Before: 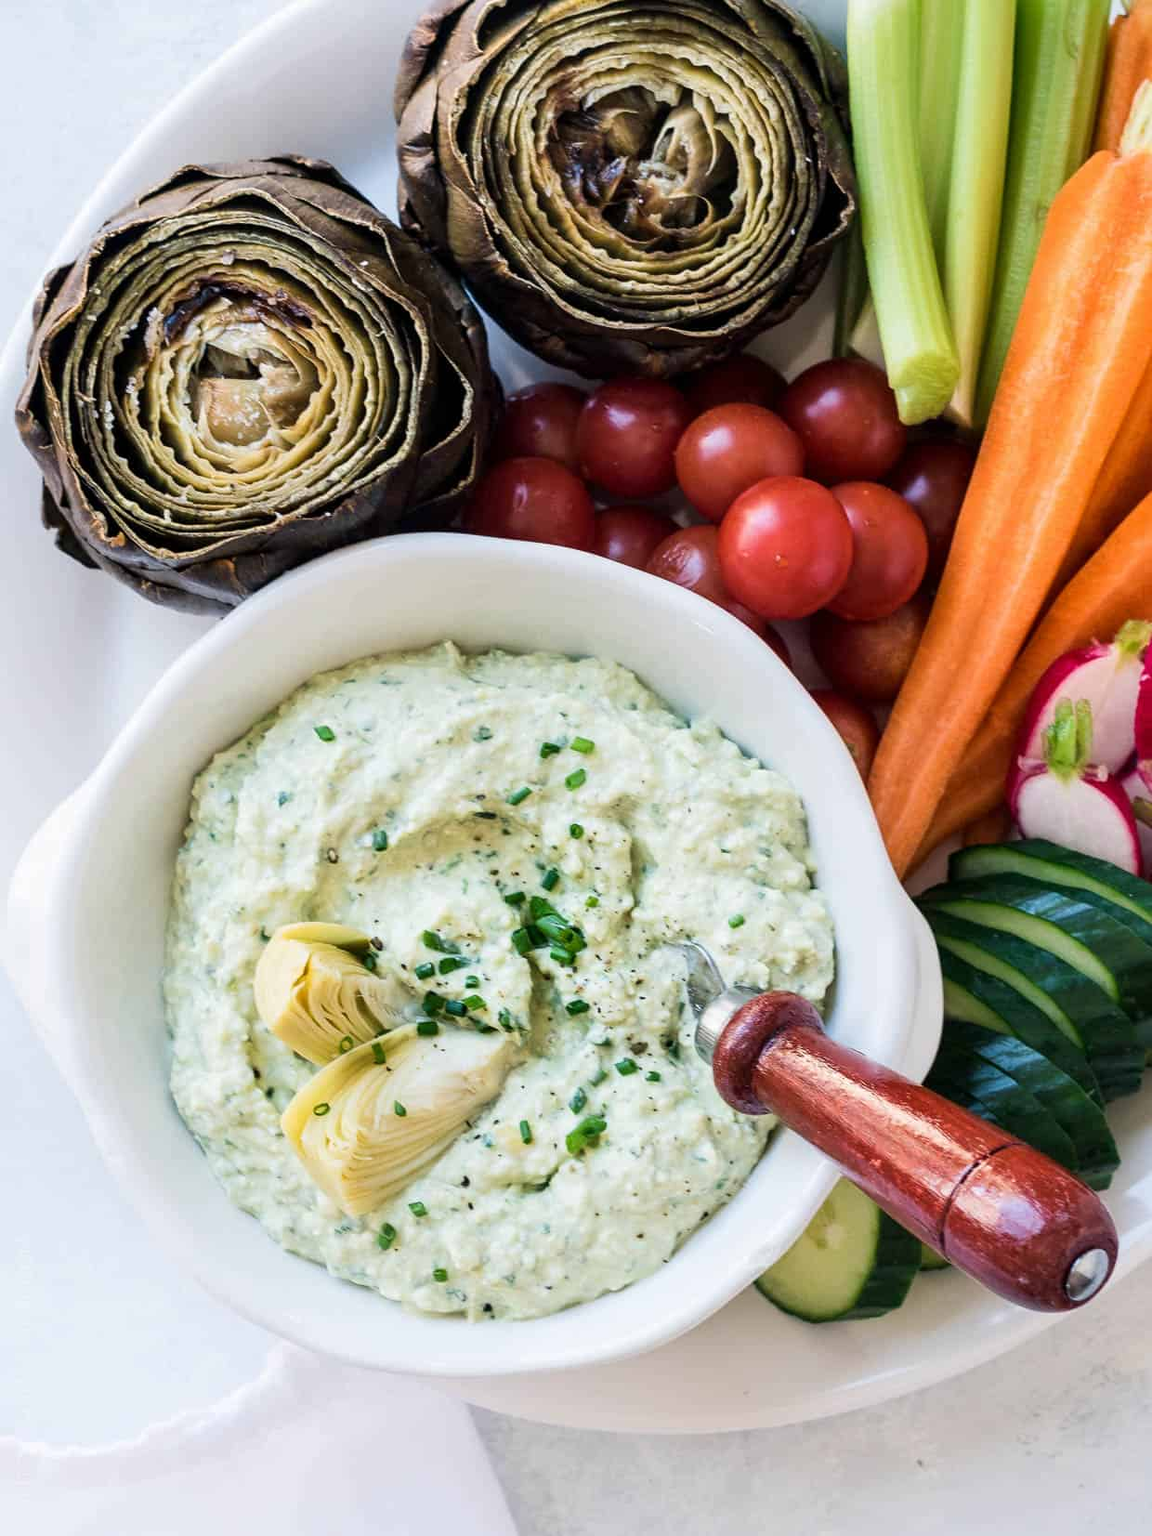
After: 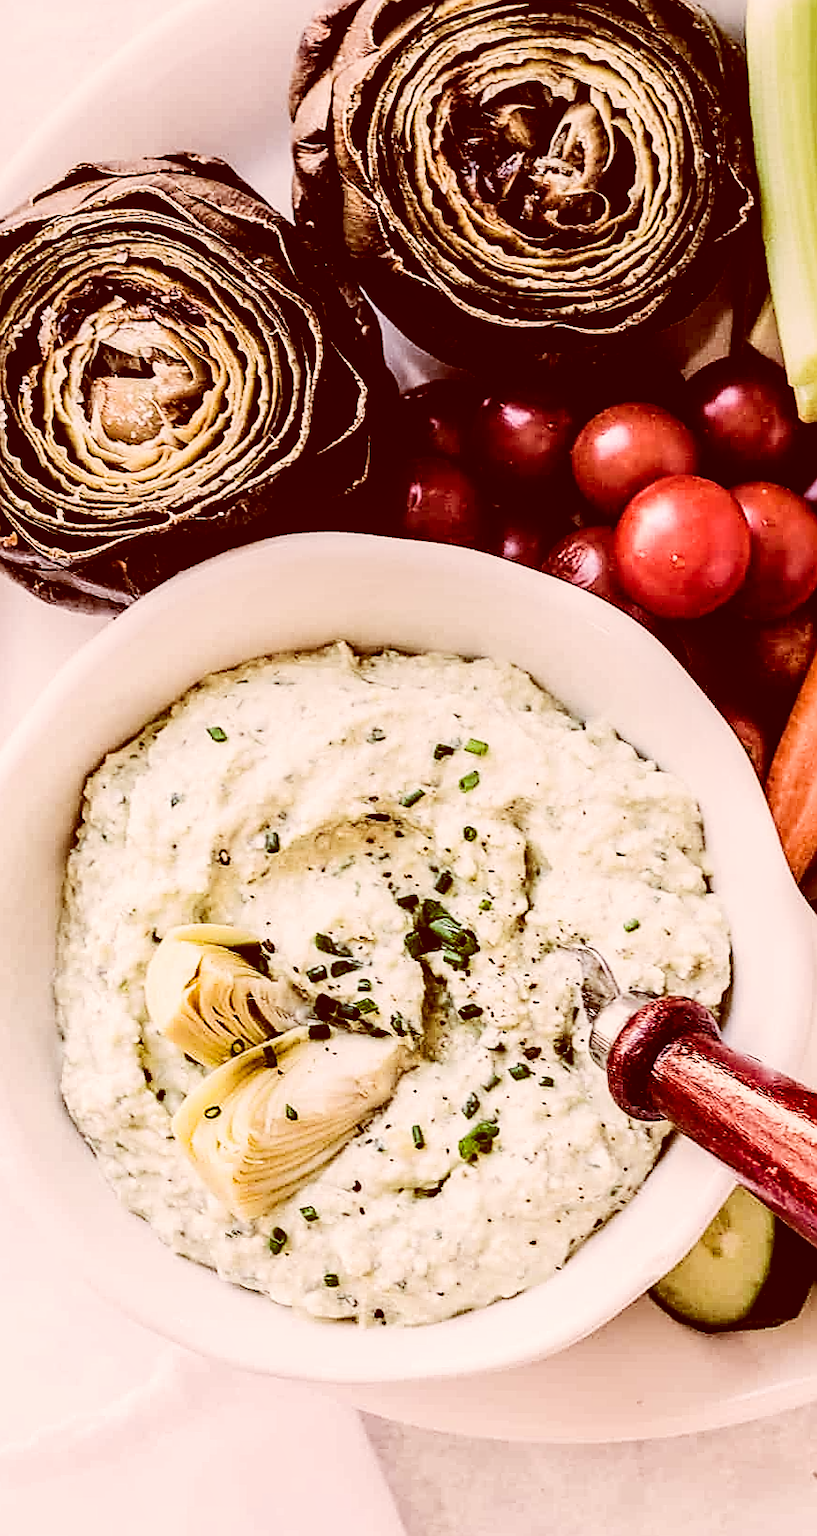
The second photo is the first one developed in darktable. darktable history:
rotate and perspective: rotation 0.192°, lens shift (horizontal) -0.015, crop left 0.005, crop right 0.996, crop top 0.006, crop bottom 0.99
color correction: highlights a* 9.03, highlights b* 8.71, shadows a* 40, shadows b* 40, saturation 0.8
crop and rotate: left 9.061%, right 20.142%
shadows and highlights: radius 337.17, shadows 29.01, soften with gaussian
sharpen: radius 1.4, amount 1.25, threshold 0.7
tone equalizer: -8 EV -1.08 EV, -7 EV -1.01 EV, -6 EV -0.867 EV, -5 EV -0.578 EV, -3 EV 0.578 EV, -2 EV 0.867 EV, -1 EV 1.01 EV, +0 EV 1.08 EV, edges refinement/feathering 500, mask exposure compensation -1.57 EV, preserve details no
filmic rgb: black relative exposure -5 EV, hardness 2.88, contrast 1.3, highlights saturation mix -30%
local contrast: on, module defaults
